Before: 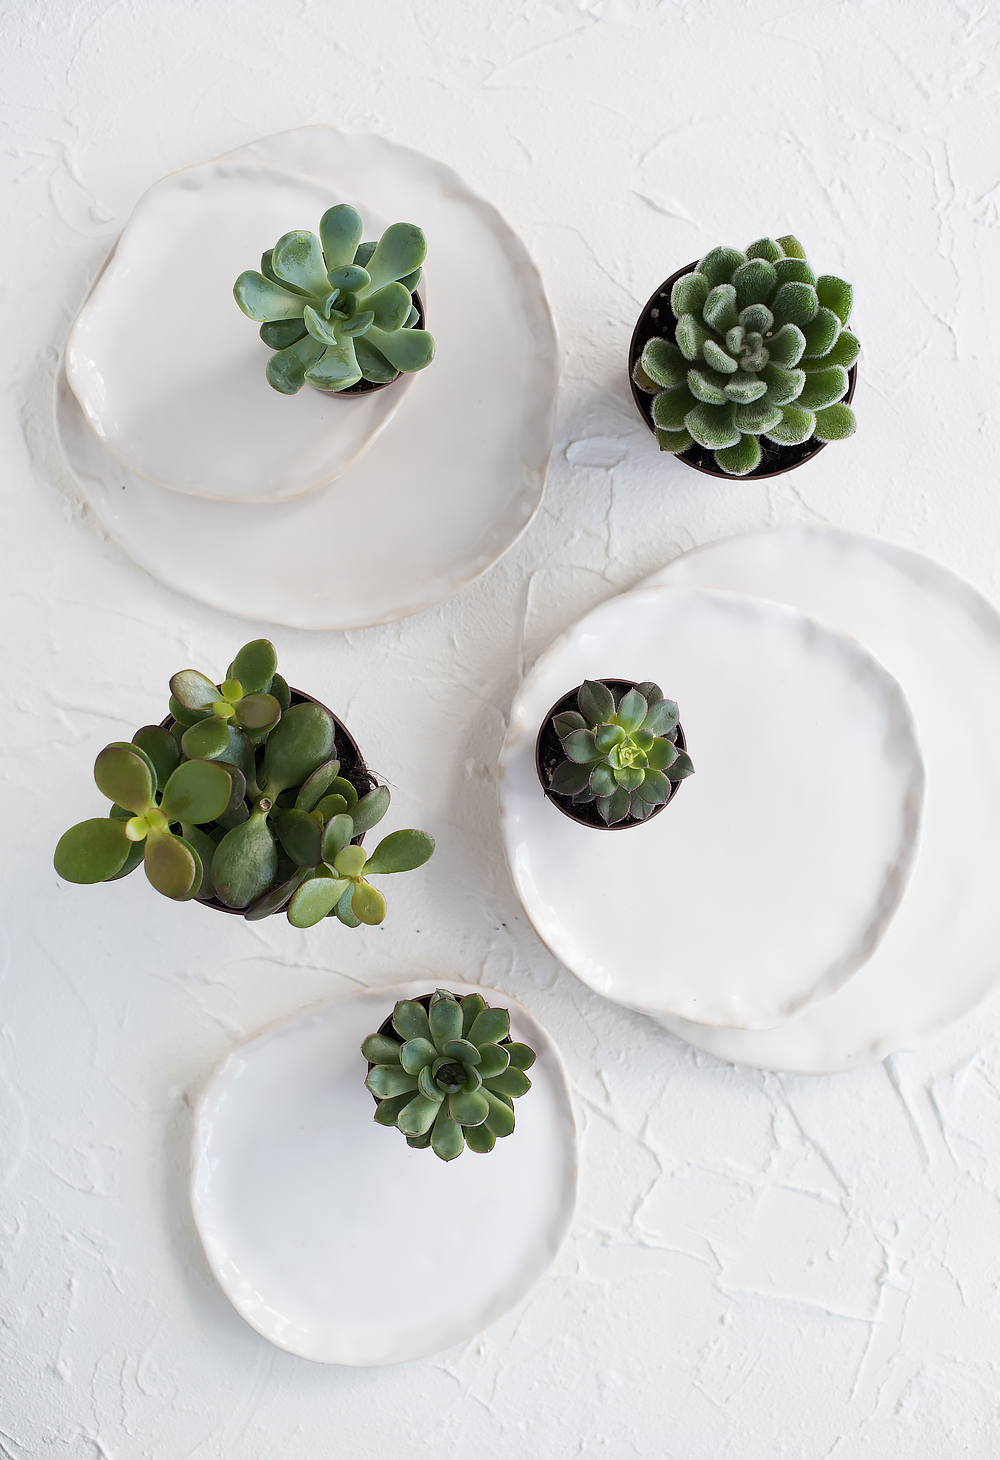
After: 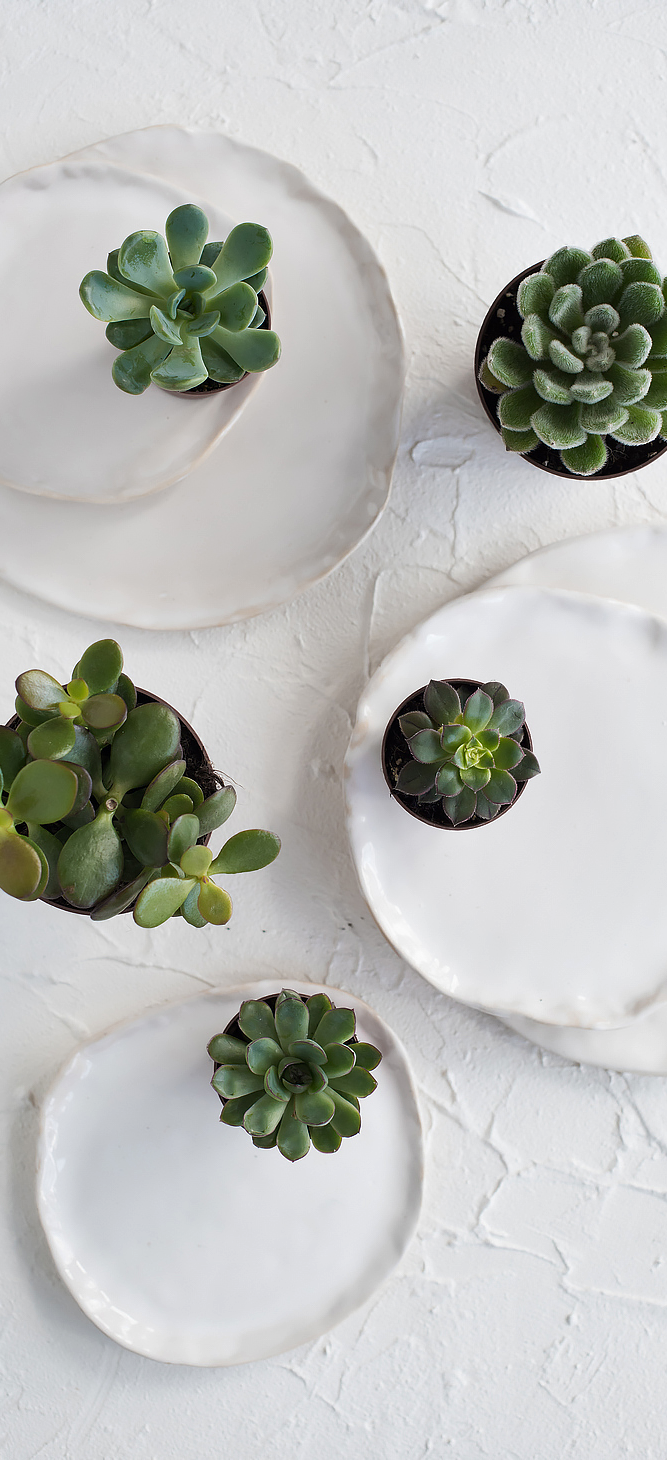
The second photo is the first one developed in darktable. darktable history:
crop and rotate: left 15.446%, right 17.836%
shadows and highlights: shadows 49, highlights -41, soften with gaussian
